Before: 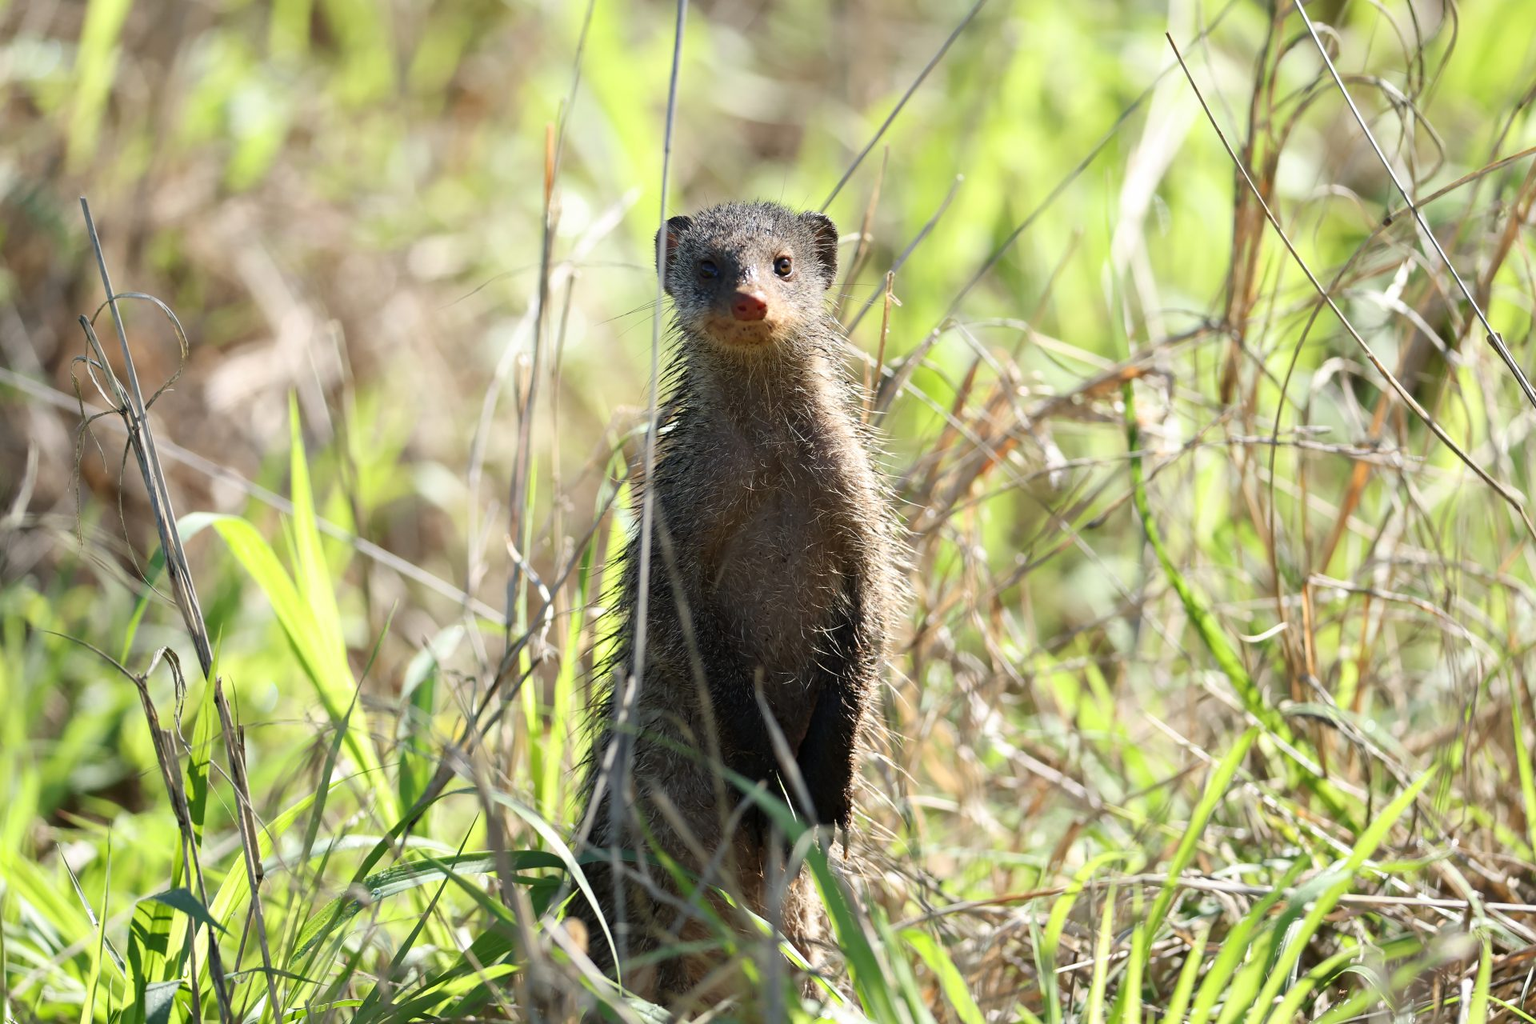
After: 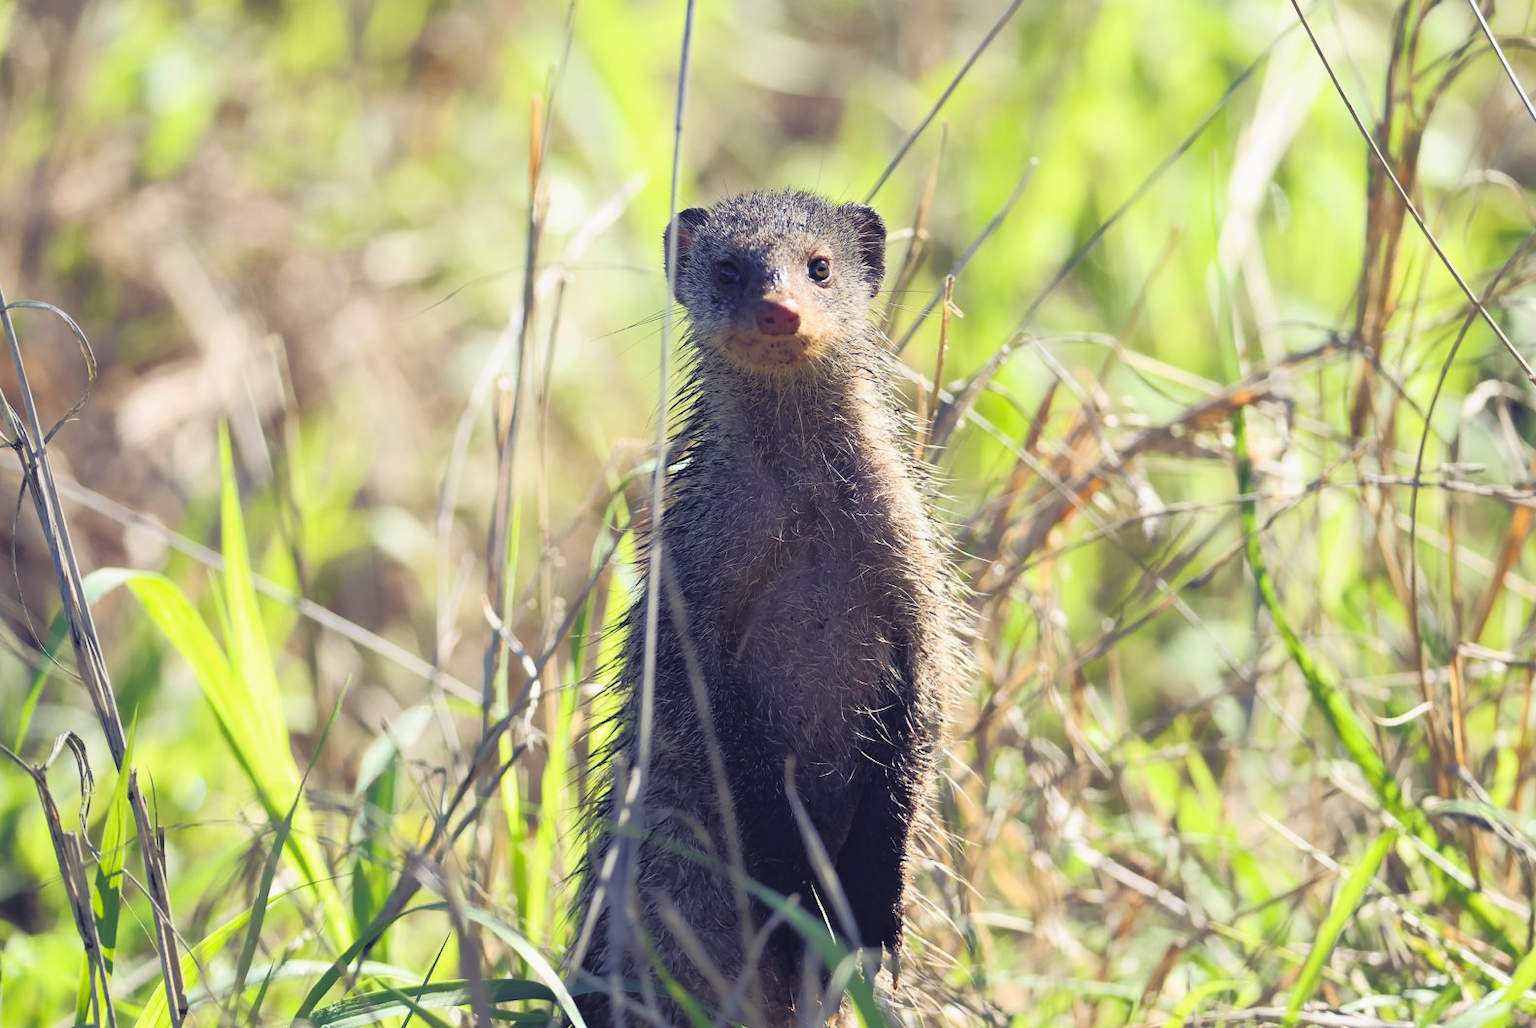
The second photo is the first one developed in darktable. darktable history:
crop and rotate: left 7.128%, top 4.391%, right 10.568%, bottom 12.907%
tone equalizer: -8 EV -1.85 EV, -7 EV -1.18 EV, -6 EV -1.58 EV, edges refinement/feathering 500, mask exposure compensation -1.57 EV, preserve details no
color balance rgb: shadows lift › luminance -28.39%, shadows lift › chroma 15.13%, shadows lift › hue 272.66°, linear chroma grading › global chroma -15.516%, perceptual saturation grading › global saturation 25.832%, global vibrance 20%
exposure: black level correction -0.028, compensate exposure bias true, compensate highlight preservation false
